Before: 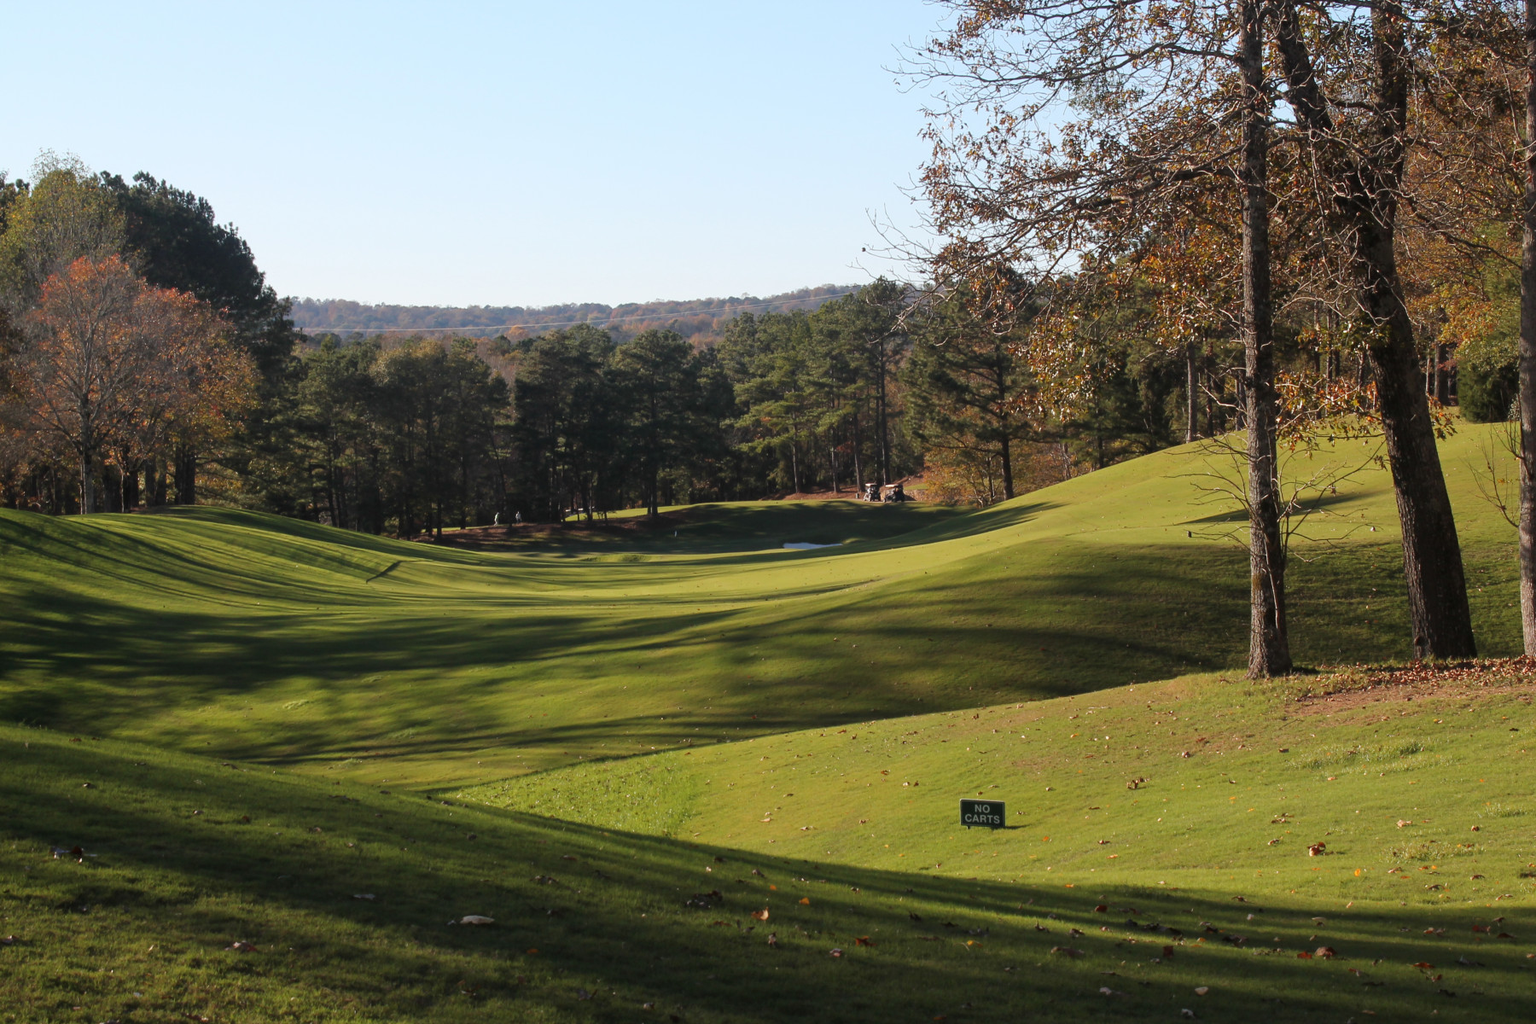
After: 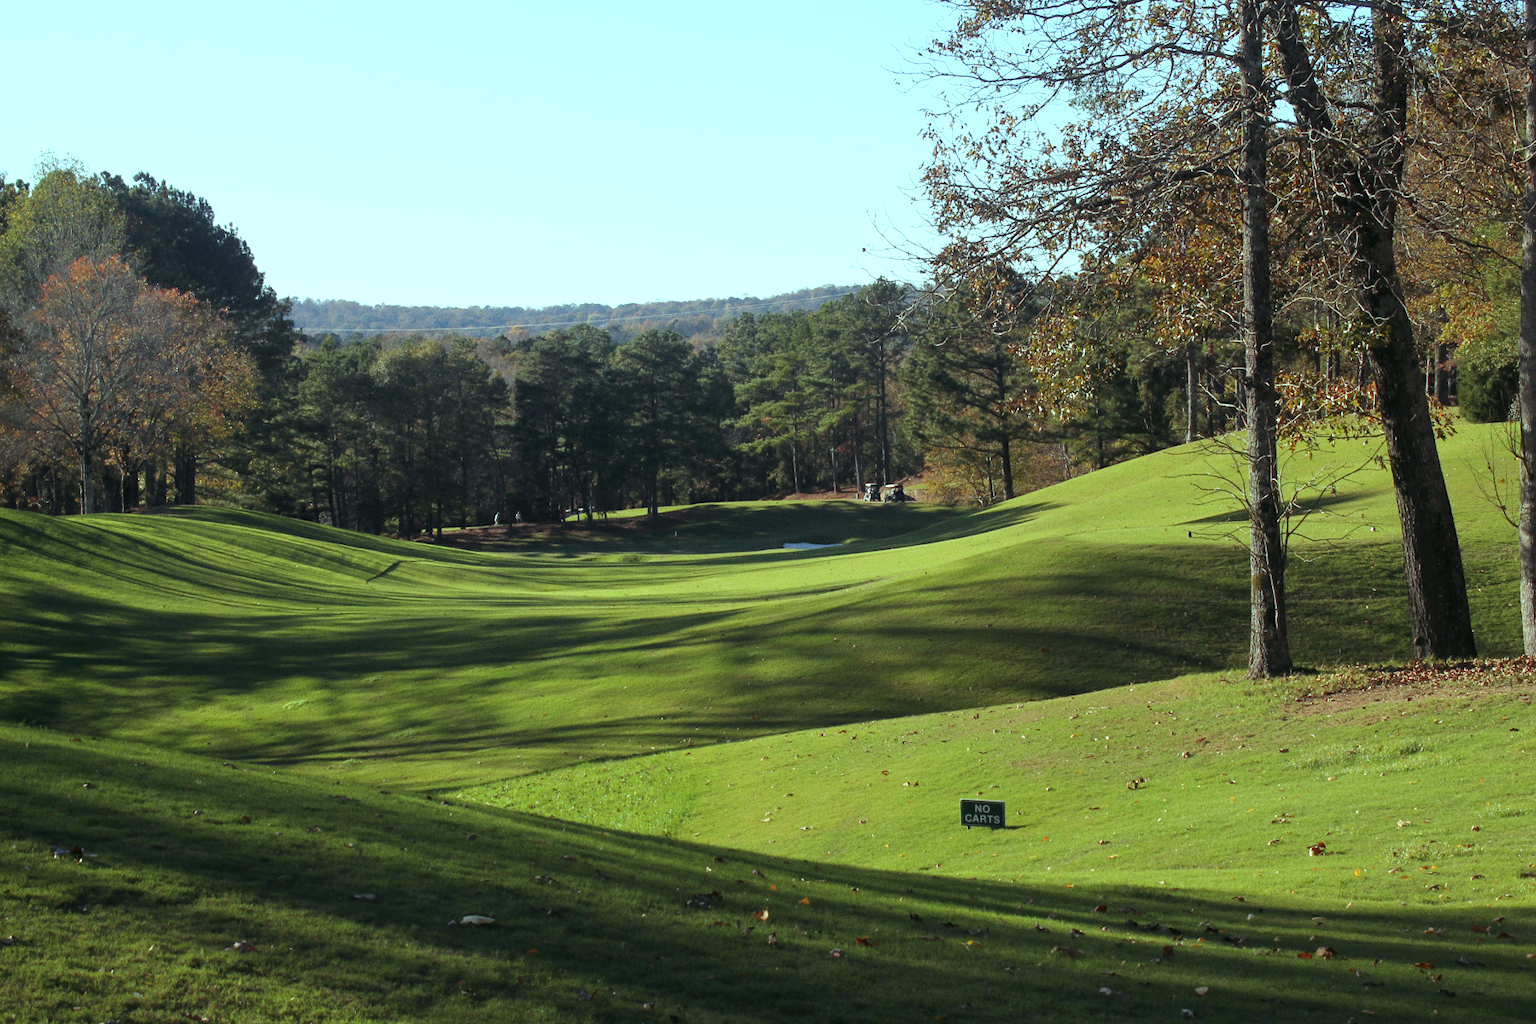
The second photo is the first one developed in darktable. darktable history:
grain: coarseness 7.08 ISO, strength 21.67%, mid-tones bias 59.58%
color balance: mode lift, gamma, gain (sRGB), lift [0.997, 0.979, 1.021, 1.011], gamma [1, 1.084, 0.916, 0.998], gain [1, 0.87, 1.13, 1.101], contrast 4.55%, contrast fulcrum 38.24%, output saturation 104.09%
exposure: black level correction 0.001, exposure 0.191 EV, compensate highlight preservation false
